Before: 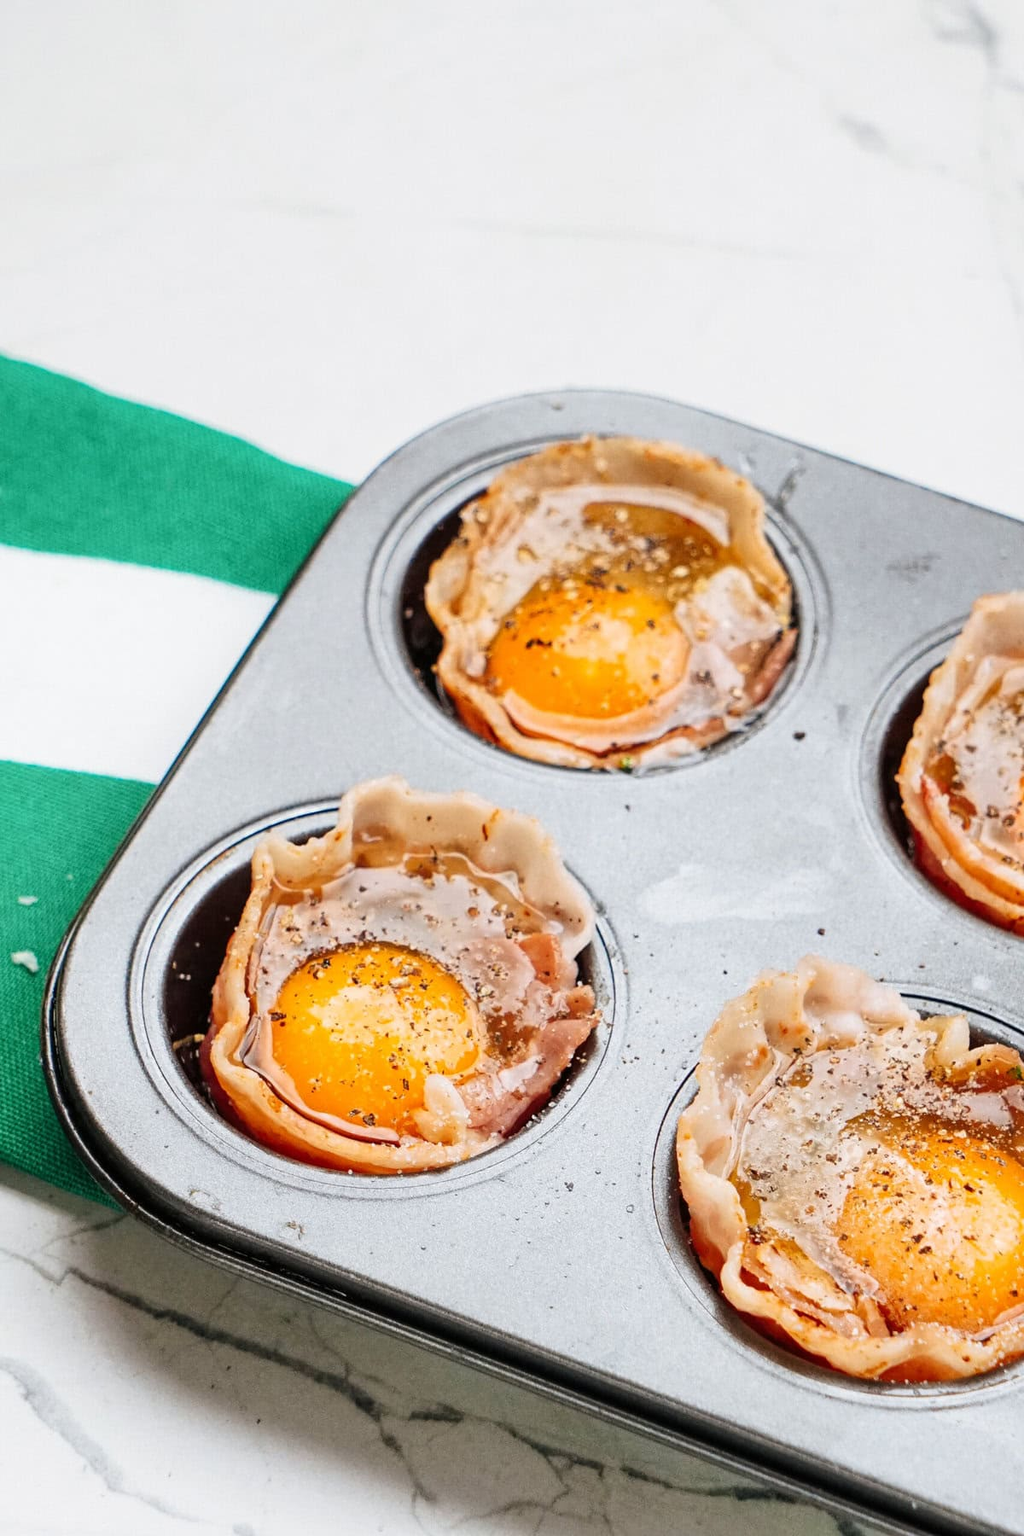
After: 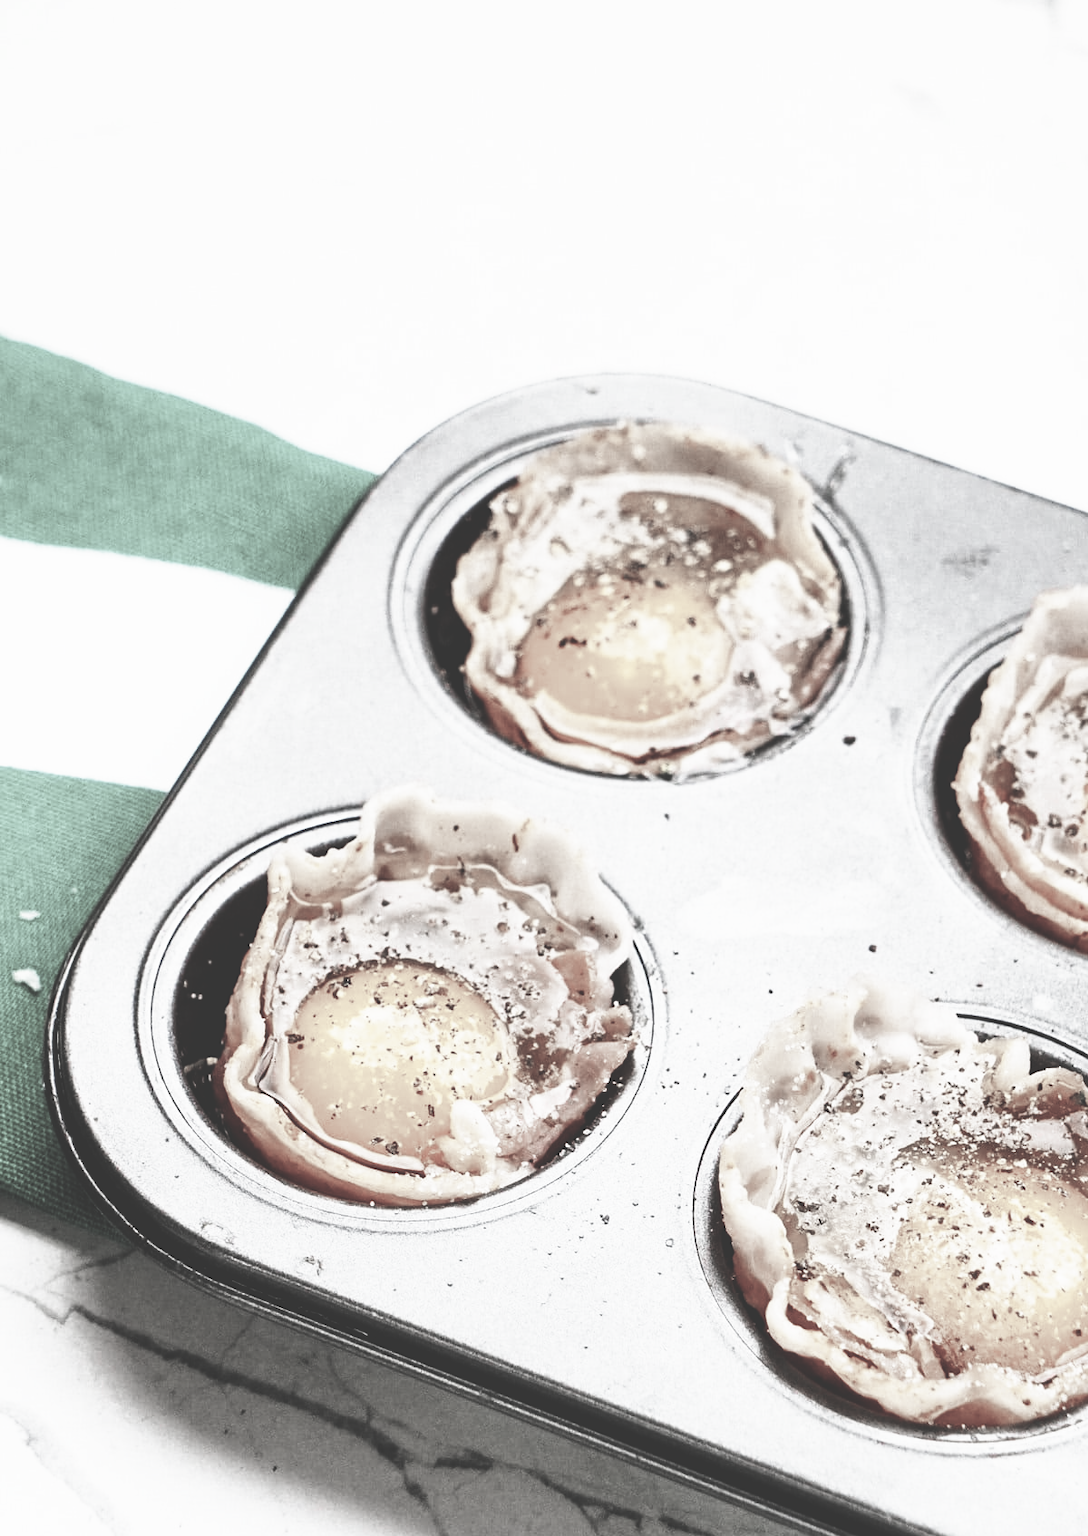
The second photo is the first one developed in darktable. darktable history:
color zones: curves: ch1 [(0, 0.34) (0.143, 0.164) (0.286, 0.152) (0.429, 0.176) (0.571, 0.173) (0.714, 0.188) (0.857, 0.199) (1, 0.34)], mix 23.79%
base curve: curves: ch0 [(0, 0.036) (0.007, 0.037) (0.604, 0.887) (1, 1)], preserve colors none
crop and rotate: top 2.585%, bottom 3.273%
